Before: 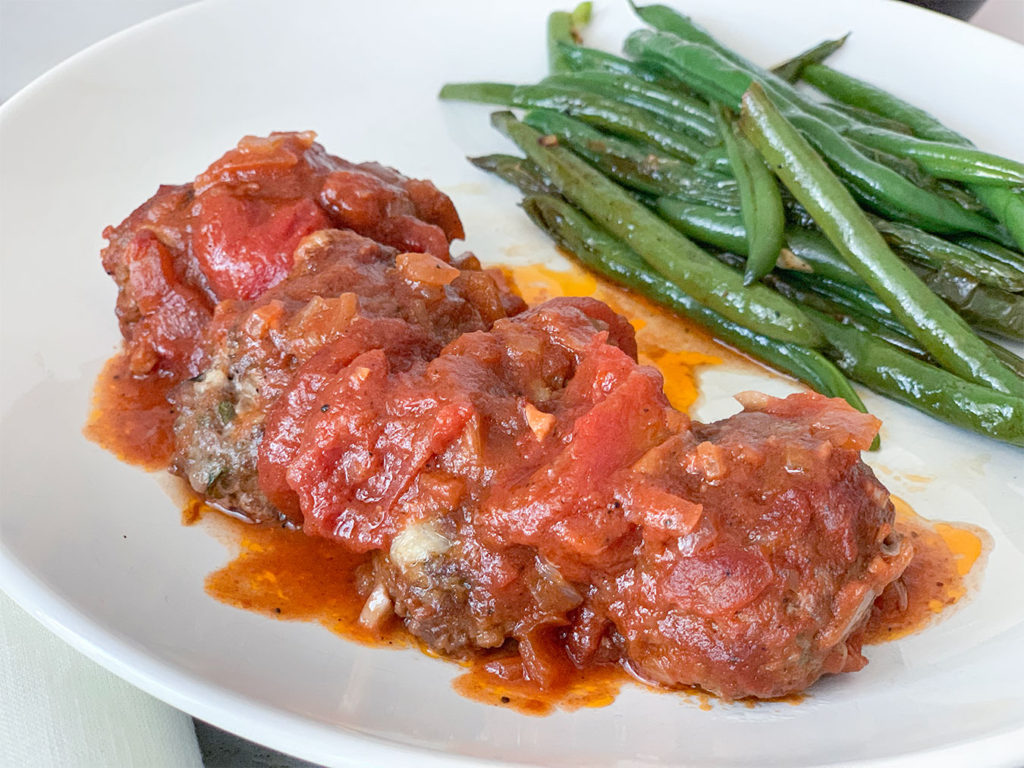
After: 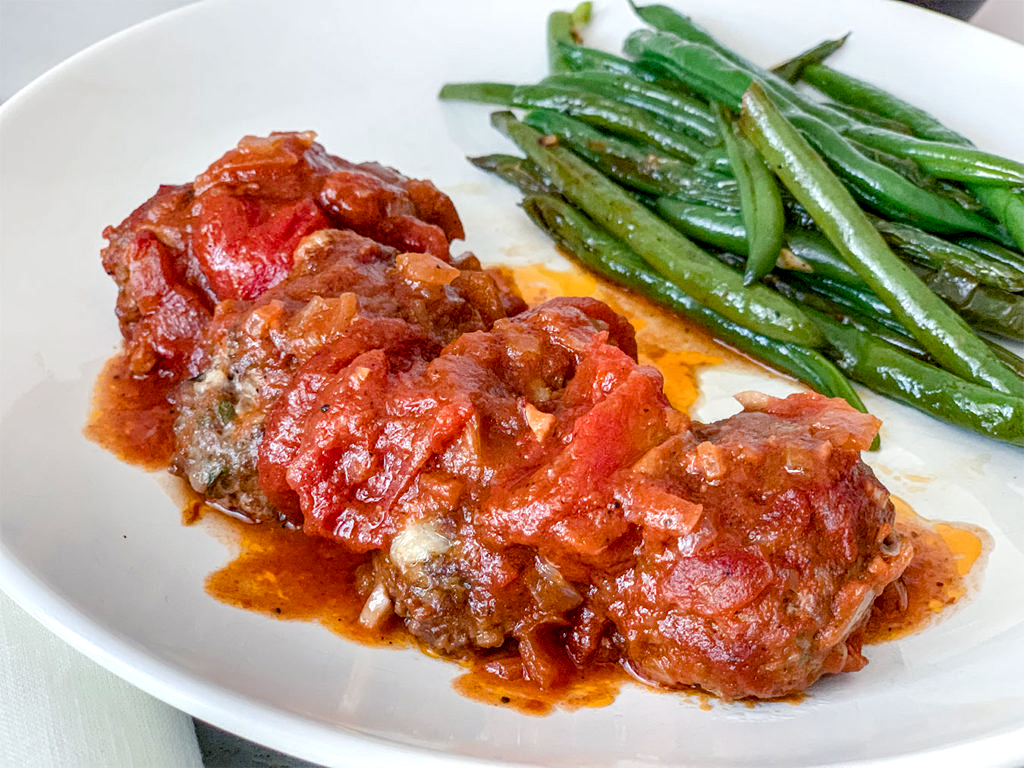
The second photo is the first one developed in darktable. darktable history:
local contrast: highlights 40%, shadows 60%, detail 136%, midtone range 0.514
color balance rgb: perceptual saturation grading › global saturation 20%, perceptual saturation grading › highlights -25%, perceptual saturation grading › shadows 50%
